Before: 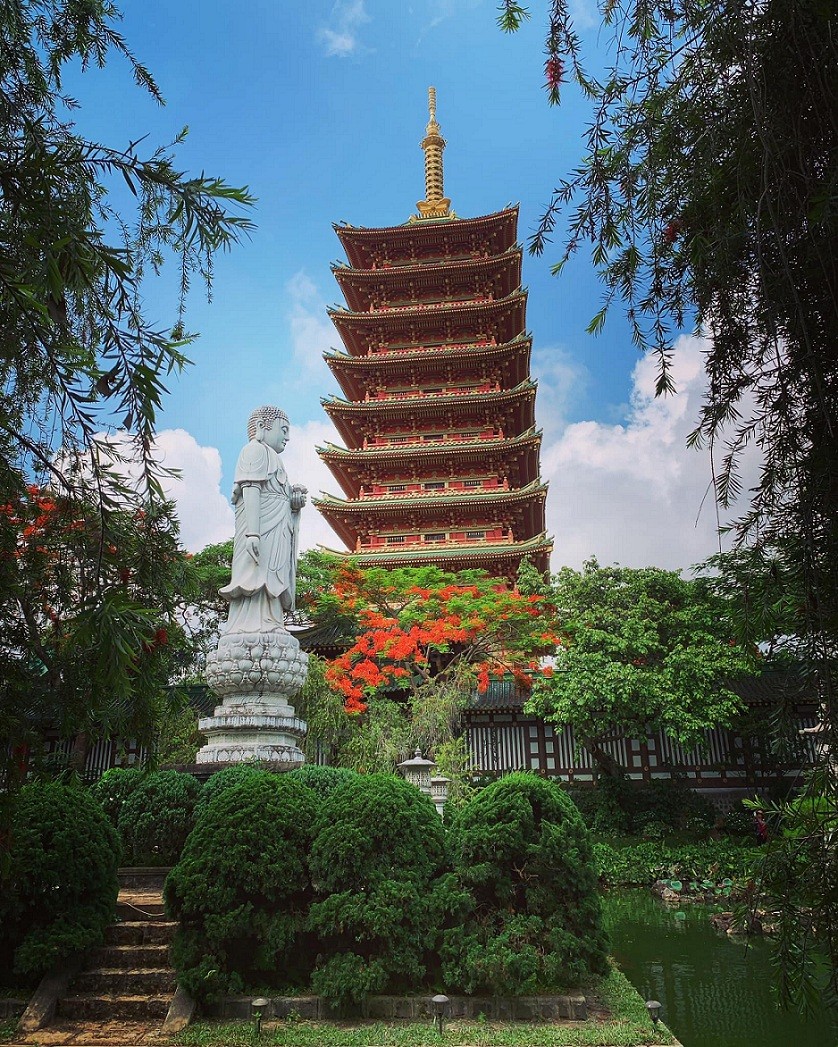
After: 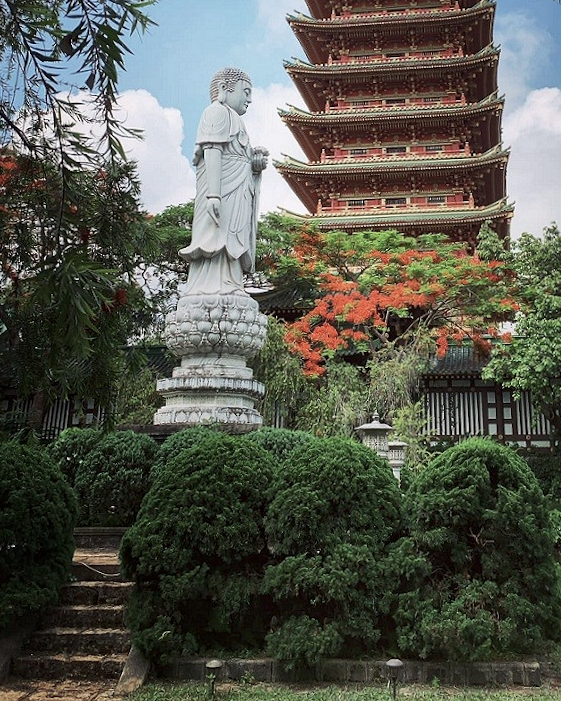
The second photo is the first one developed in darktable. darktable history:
crop and rotate: angle -0.82°, left 3.85%, top 31.828%, right 27.992%
contrast brightness saturation: contrast 0.1, saturation -0.3
local contrast: mode bilateral grid, contrast 20, coarseness 50, detail 132%, midtone range 0.2
